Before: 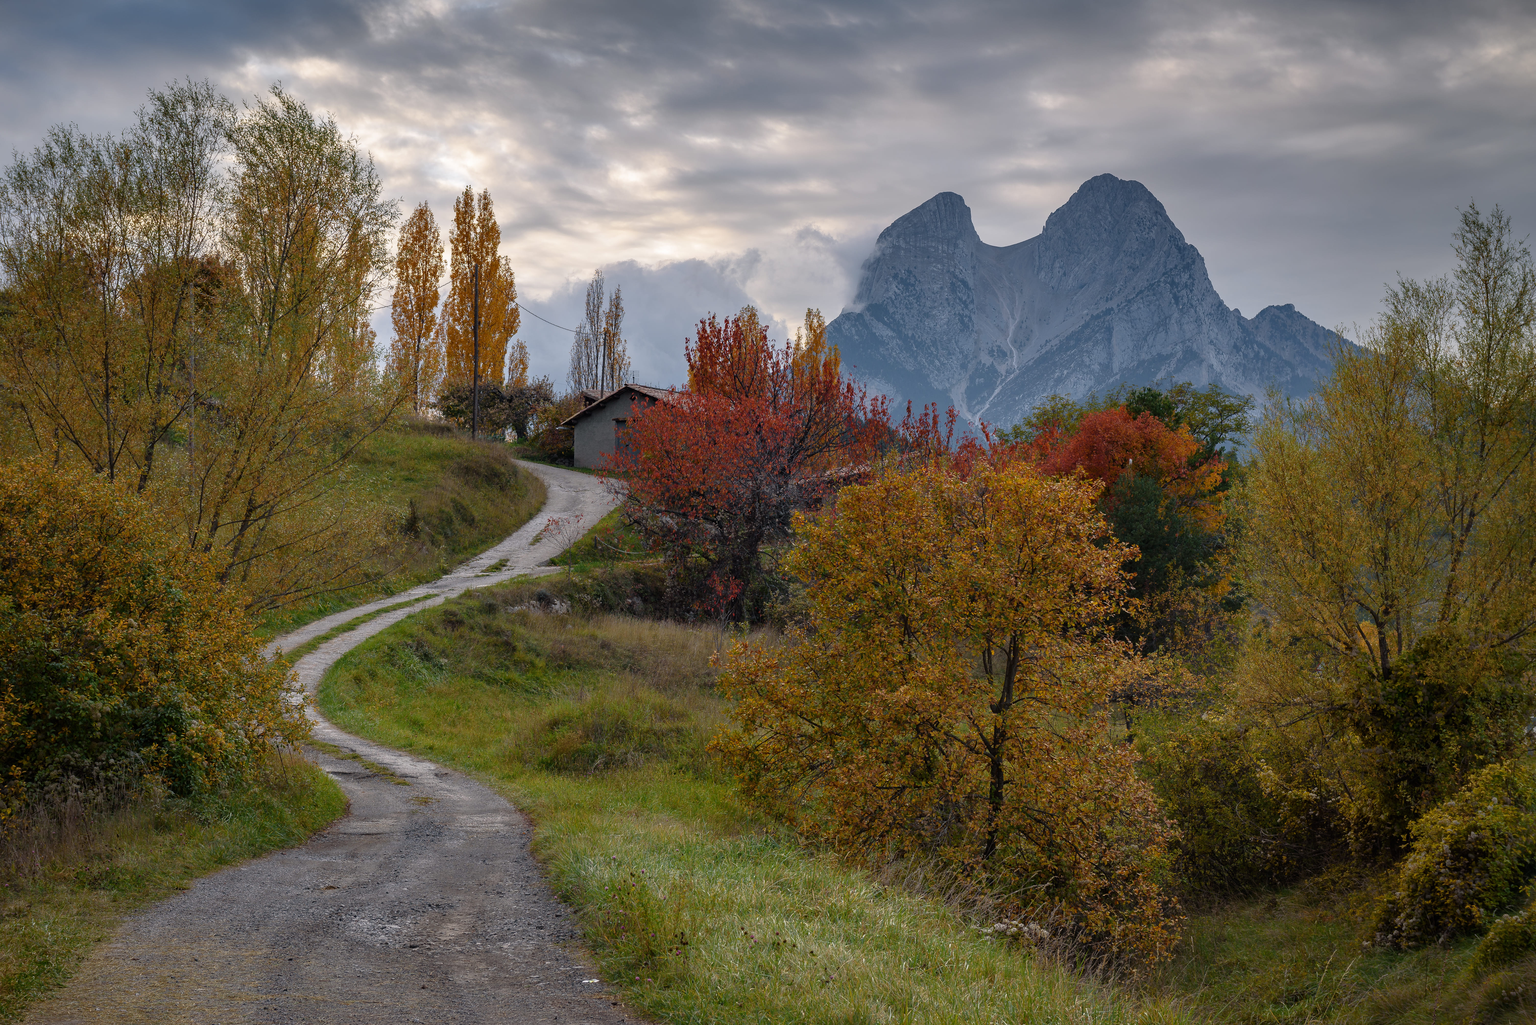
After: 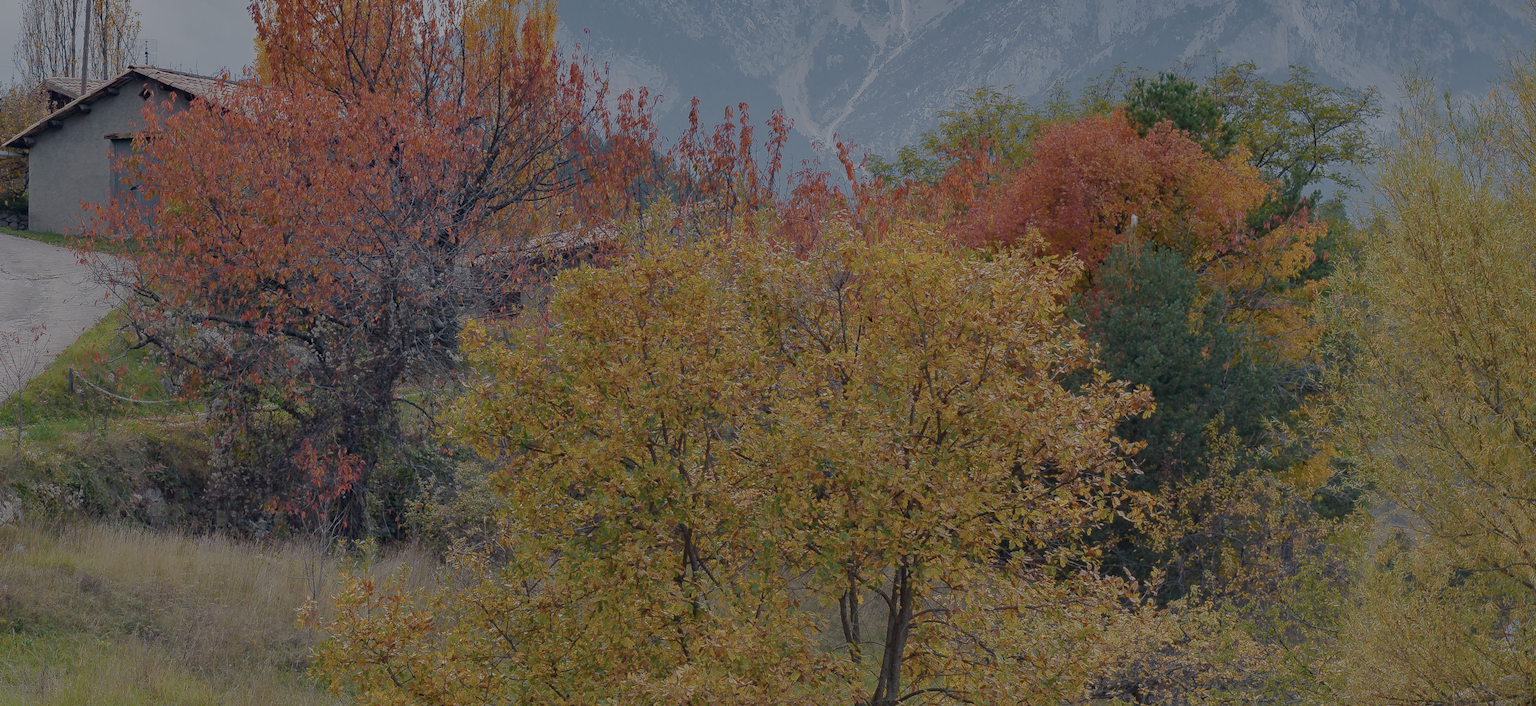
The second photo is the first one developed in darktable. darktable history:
filmic rgb: black relative exposure -15.99 EV, white relative exposure 7.96 EV, hardness 4.11, latitude 49.36%, contrast 0.513, add noise in highlights 0.002, preserve chrominance no, color science v3 (2019), use custom middle-gray values true, contrast in highlights soft
color correction: highlights a* 0.491, highlights b* 2.7, shadows a* -0.795, shadows b* -4.46
crop: left 36.464%, top 34.255%, right 13.191%, bottom 31.061%
